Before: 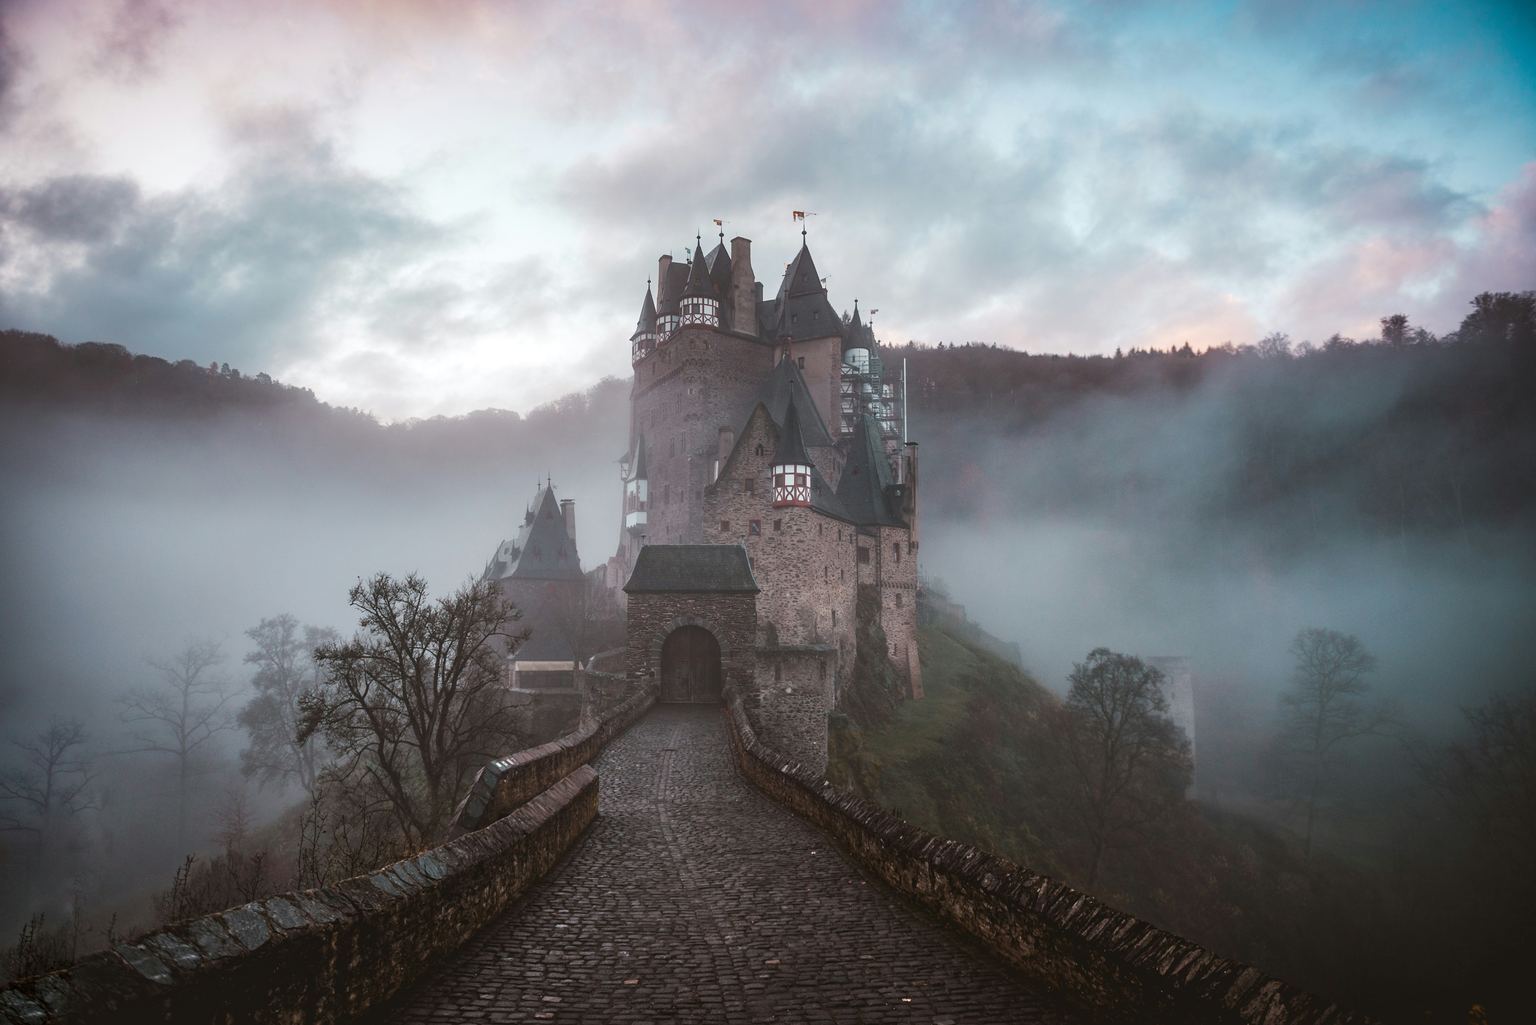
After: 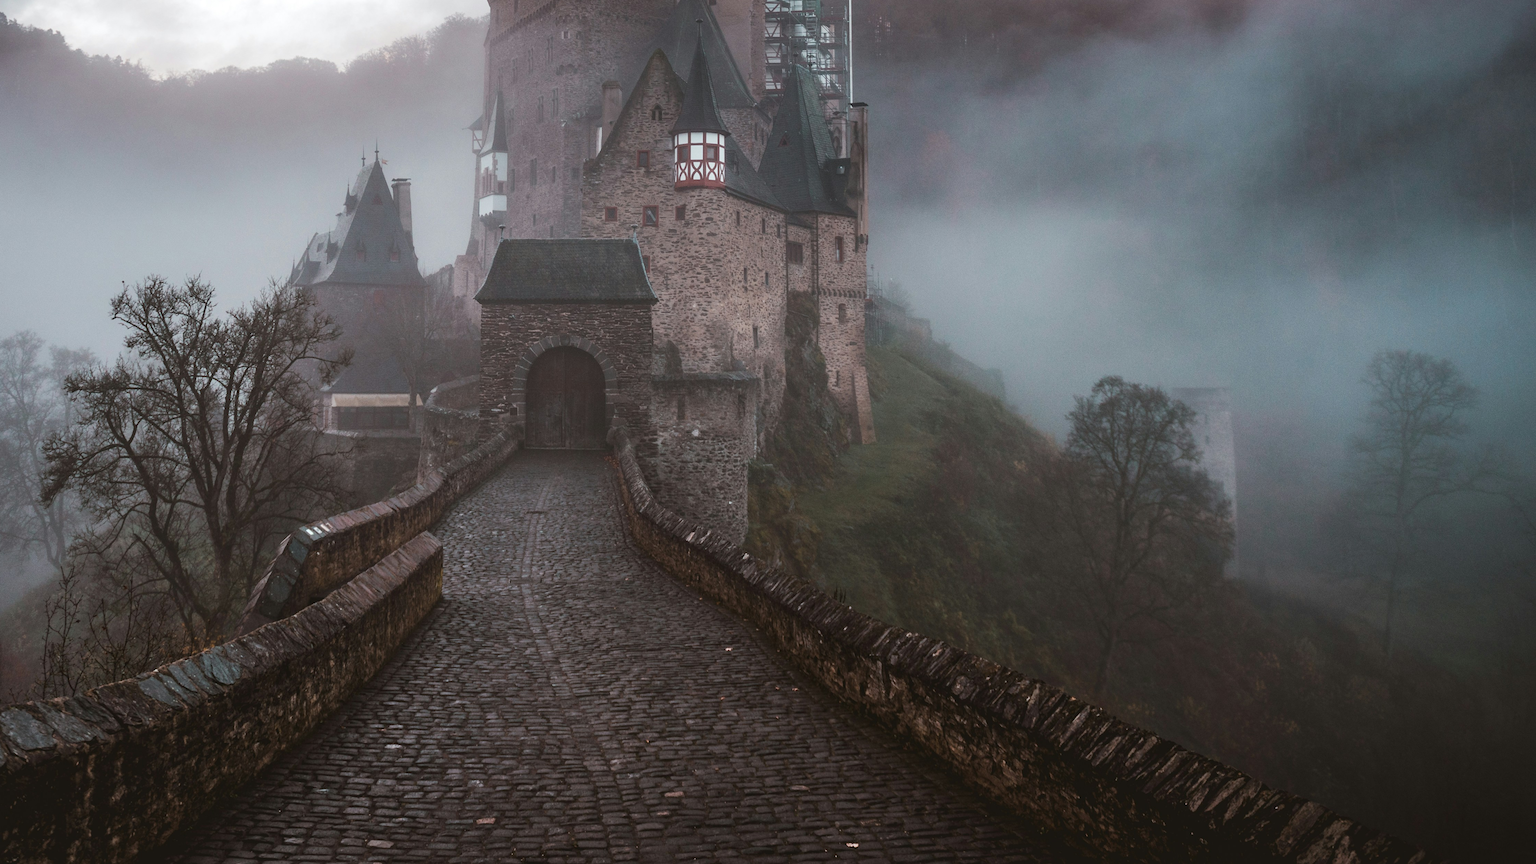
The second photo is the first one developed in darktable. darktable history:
crop and rotate: left 17.35%, top 35.689%, right 7.512%, bottom 0.974%
